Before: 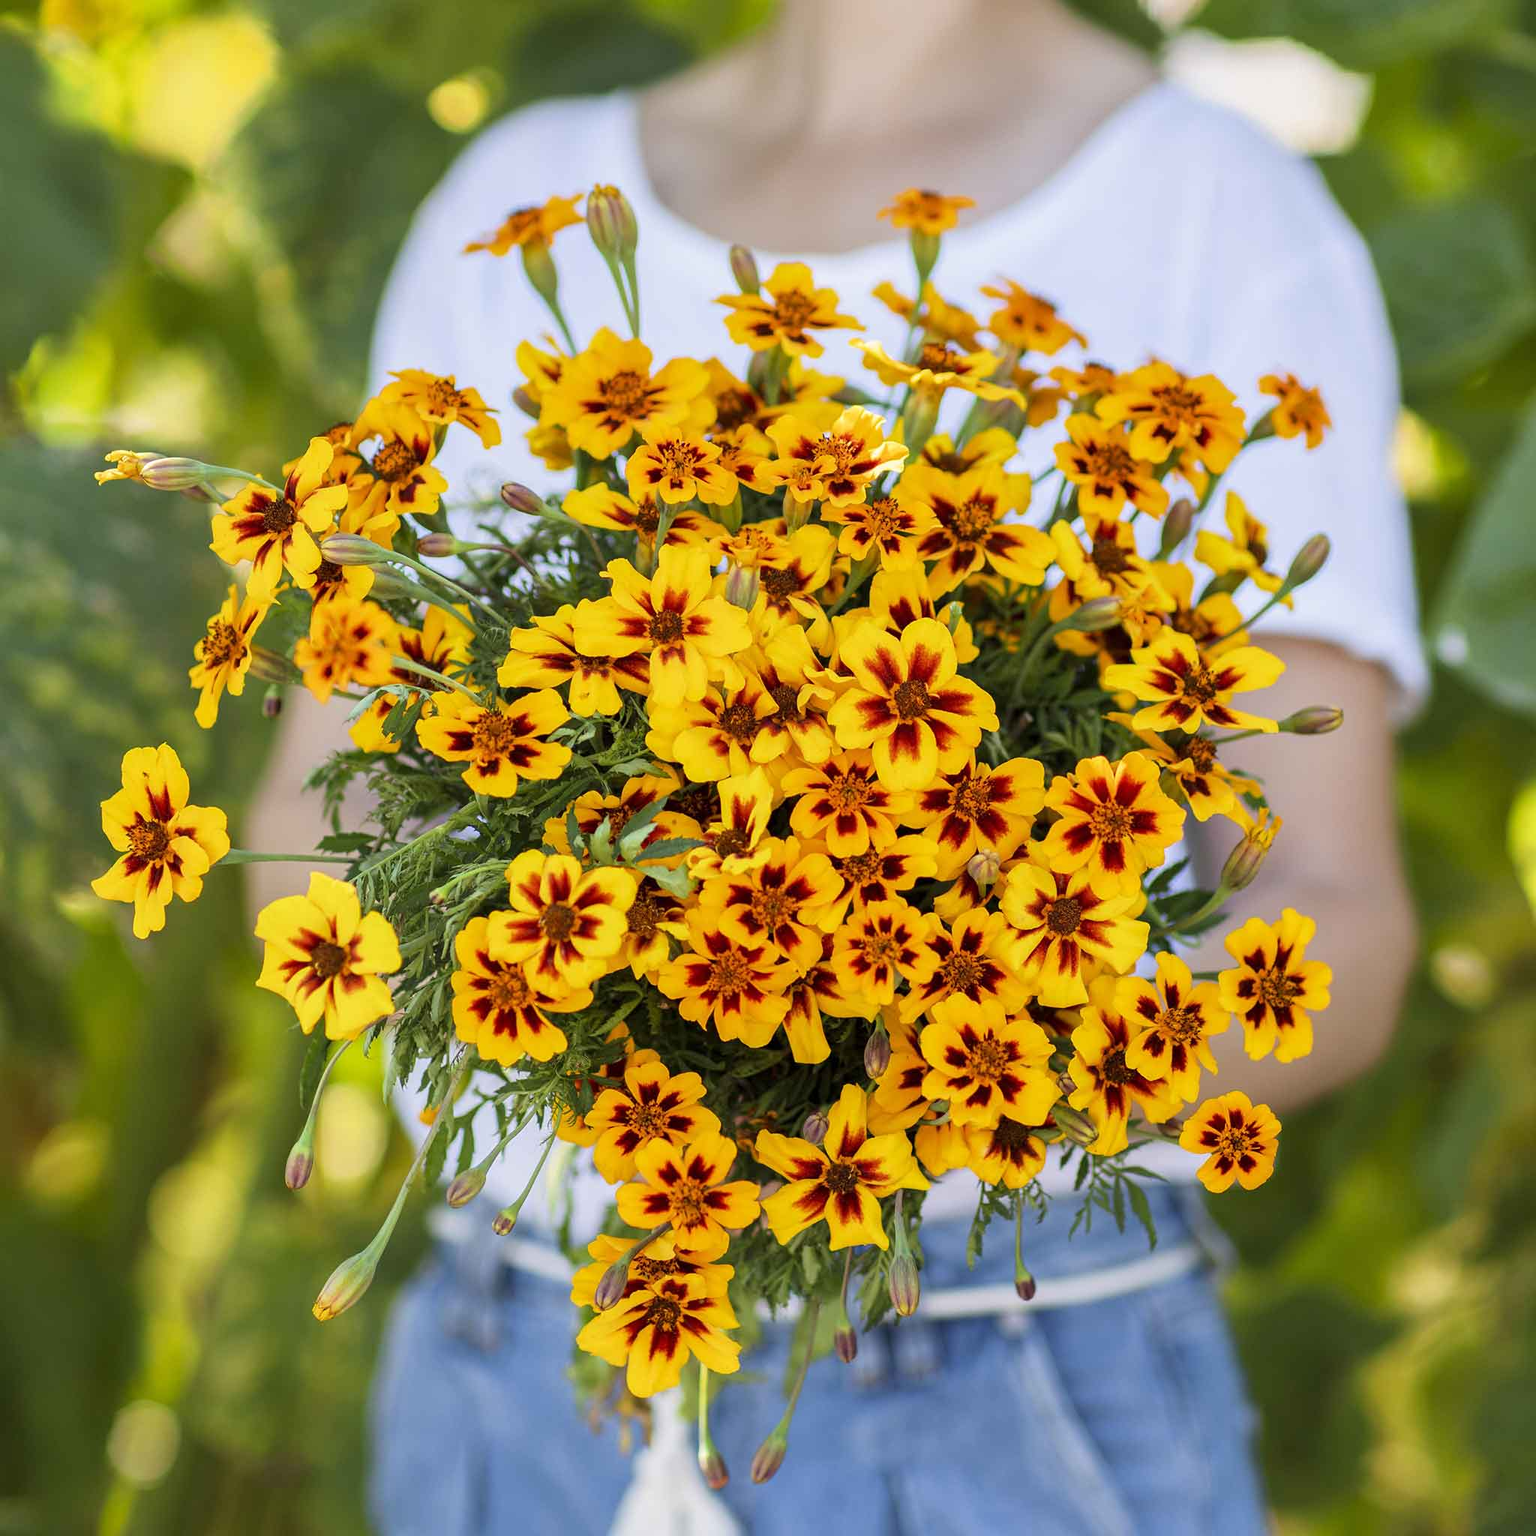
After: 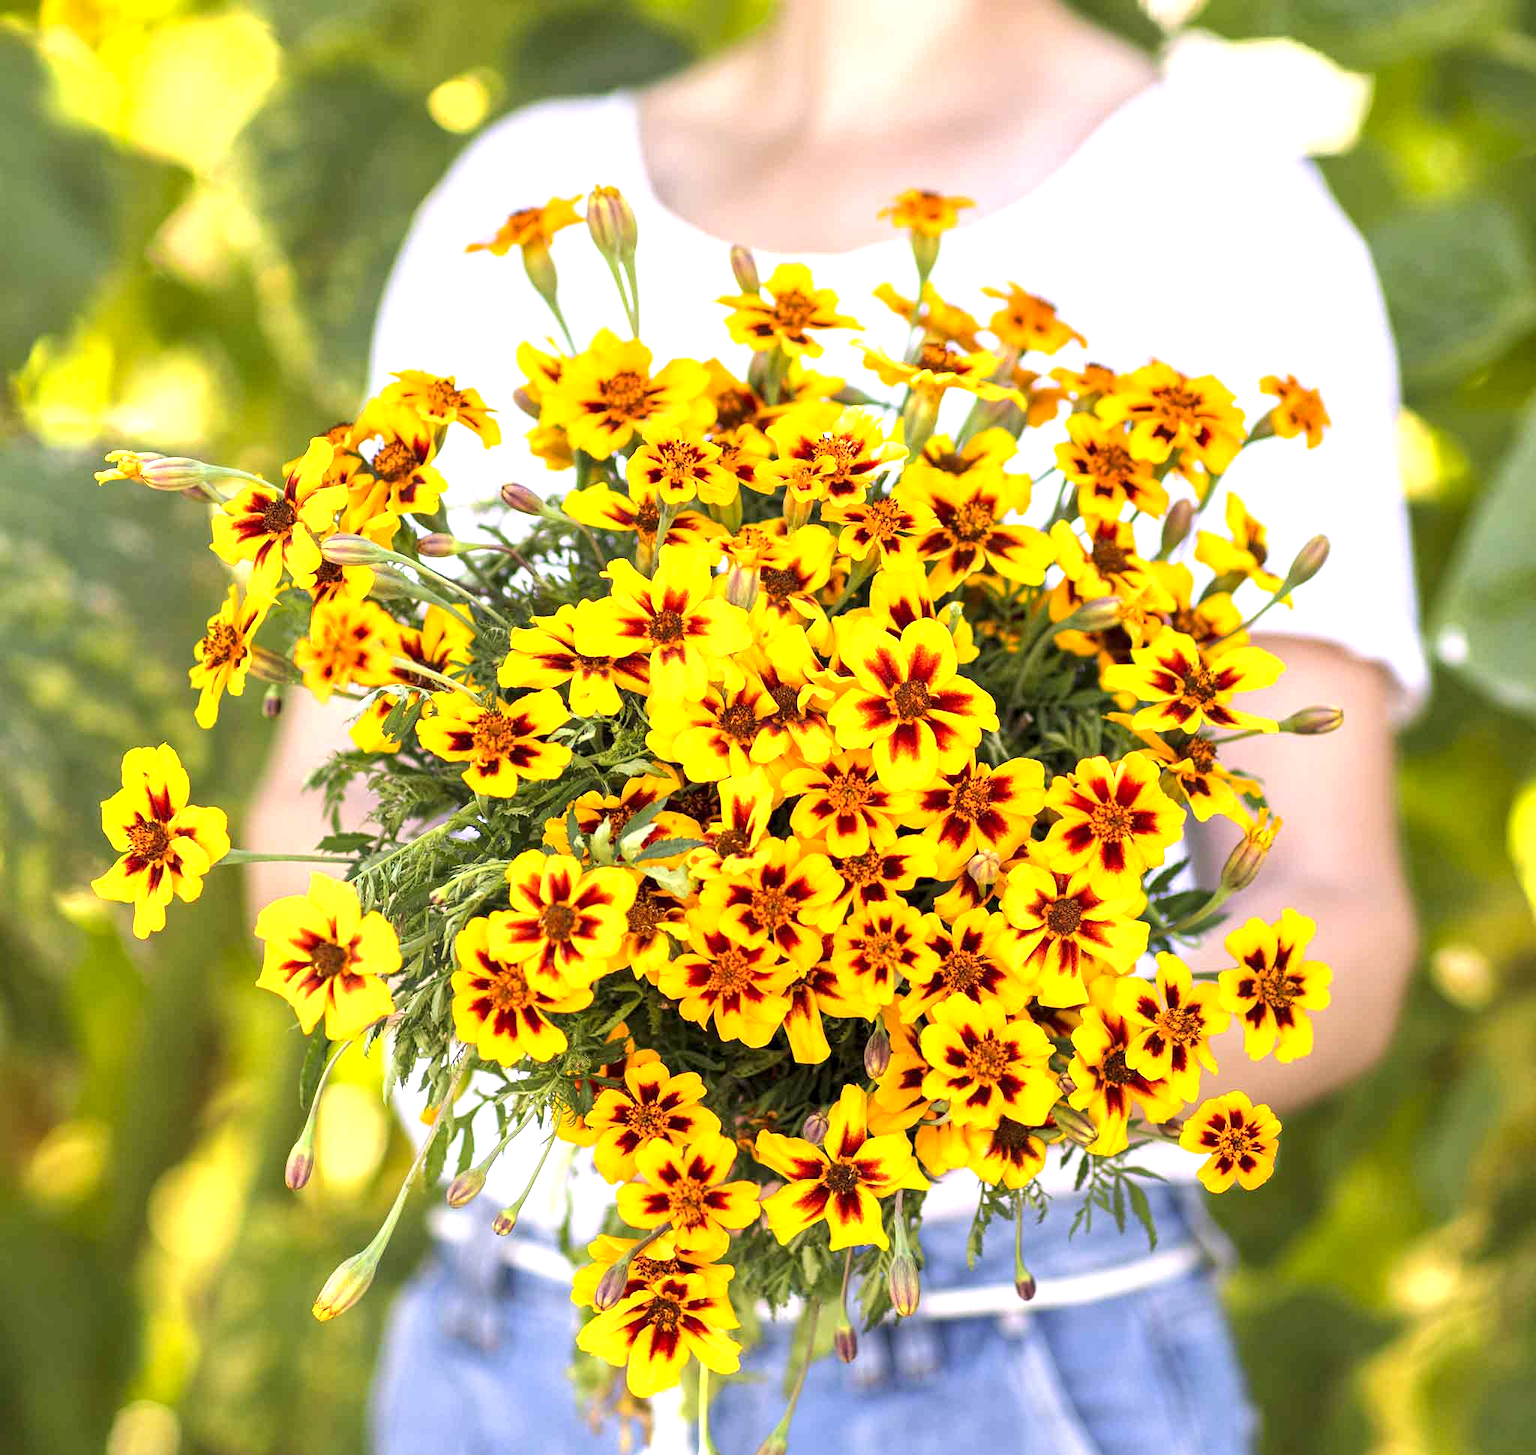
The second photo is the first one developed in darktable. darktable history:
crop and rotate: top 0.011%, bottom 5.2%
exposure: black level correction 0, exposure 0.95 EV, compensate highlight preservation false
color correction: highlights a* 7.21, highlights b* 3.95
local contrast: highlights 105%, shadows 100%, detail 120%, midtone range 0.2
